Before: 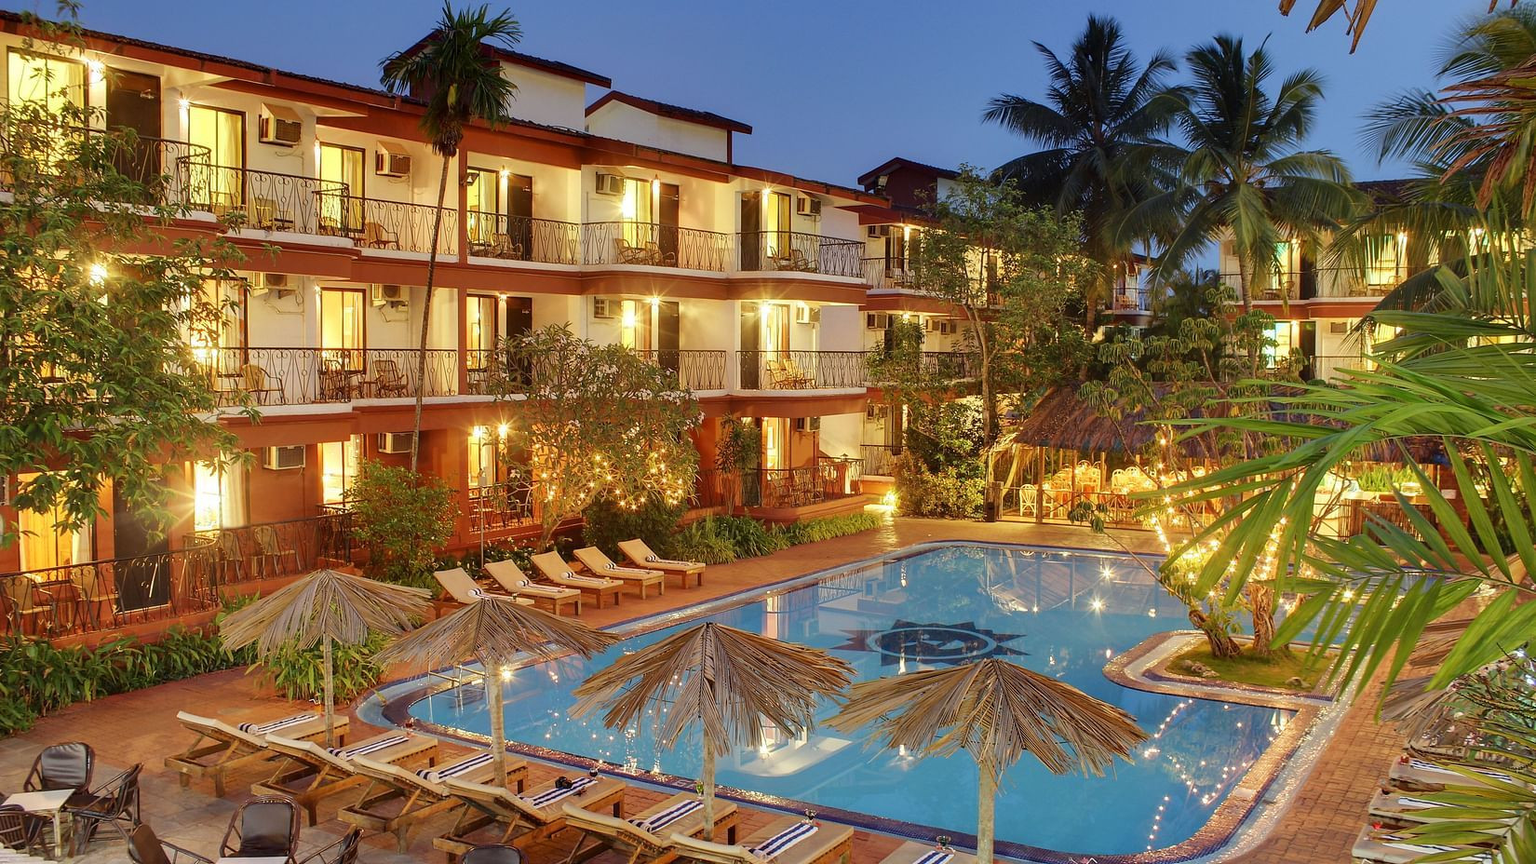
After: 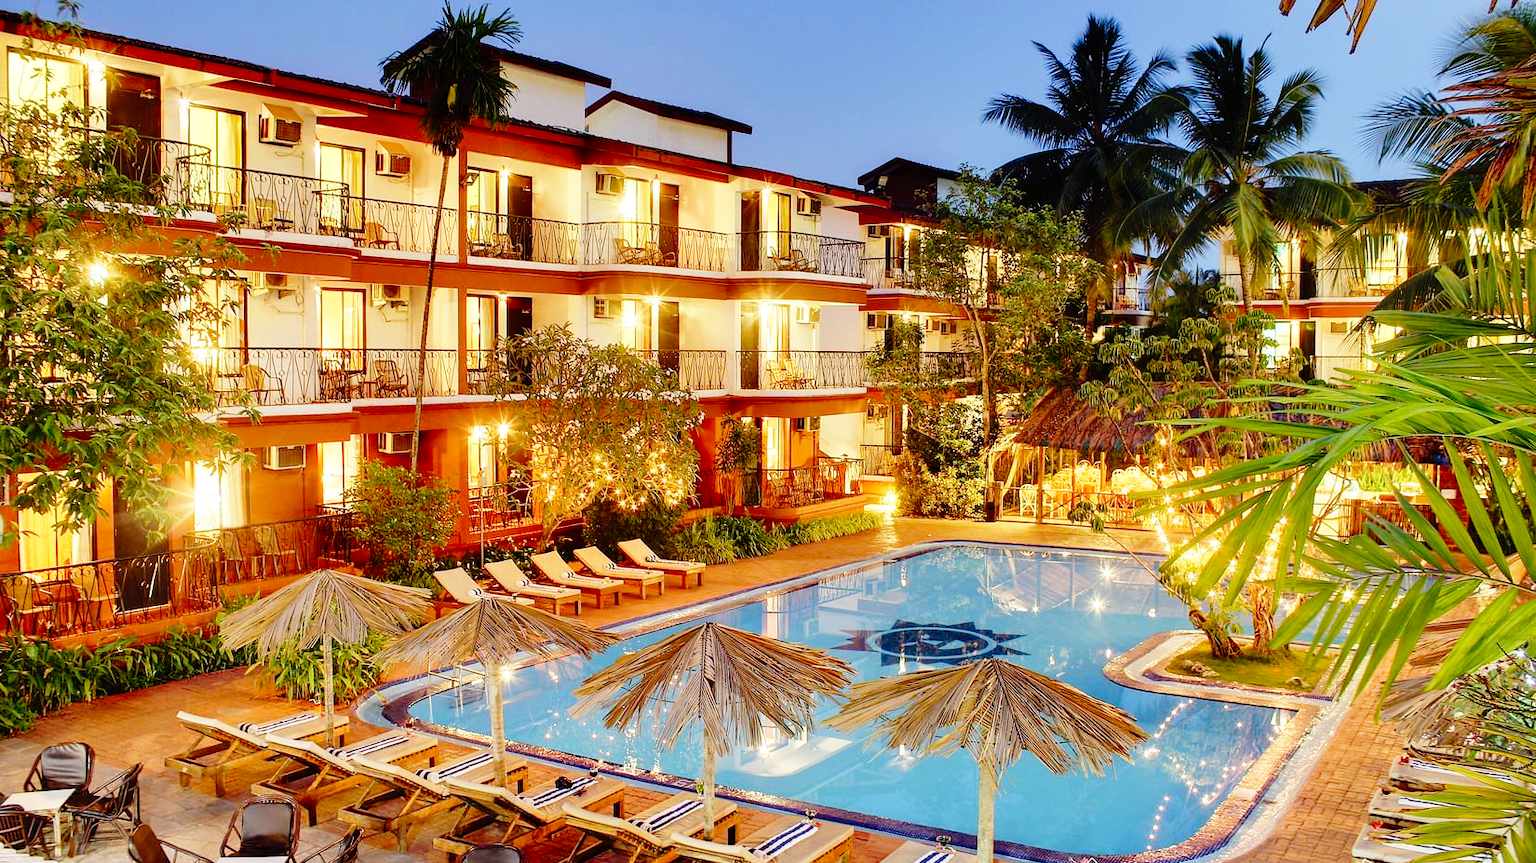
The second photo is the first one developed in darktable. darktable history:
base curve: curves: ch0 [(0, 0) (0.028, 0.03) (0.121, 0.232) (0.46, 0.748) (0.859, 0.968) (1, 1)], preserve colors none
tone curve: curves: ch0 [(0, 0) (0.003, 0.003) (0.011, 0.003) (0.025, 0.007) (0.044, 0.014) (0.069, 0.02) (0.1, 0.03) (0.136, 0.054) (0.177, 0.099) (0.224, 0.156) (0.277, 0.227) (0.335, 0.302) (0.399, 0.375) (0.468, 0.456) (0.543, 0.54) (0.623, 0.625) (0.709, 0.717) (0.801, 0.807) (0.898, 0.895) (1, 1)], preserve colors none
